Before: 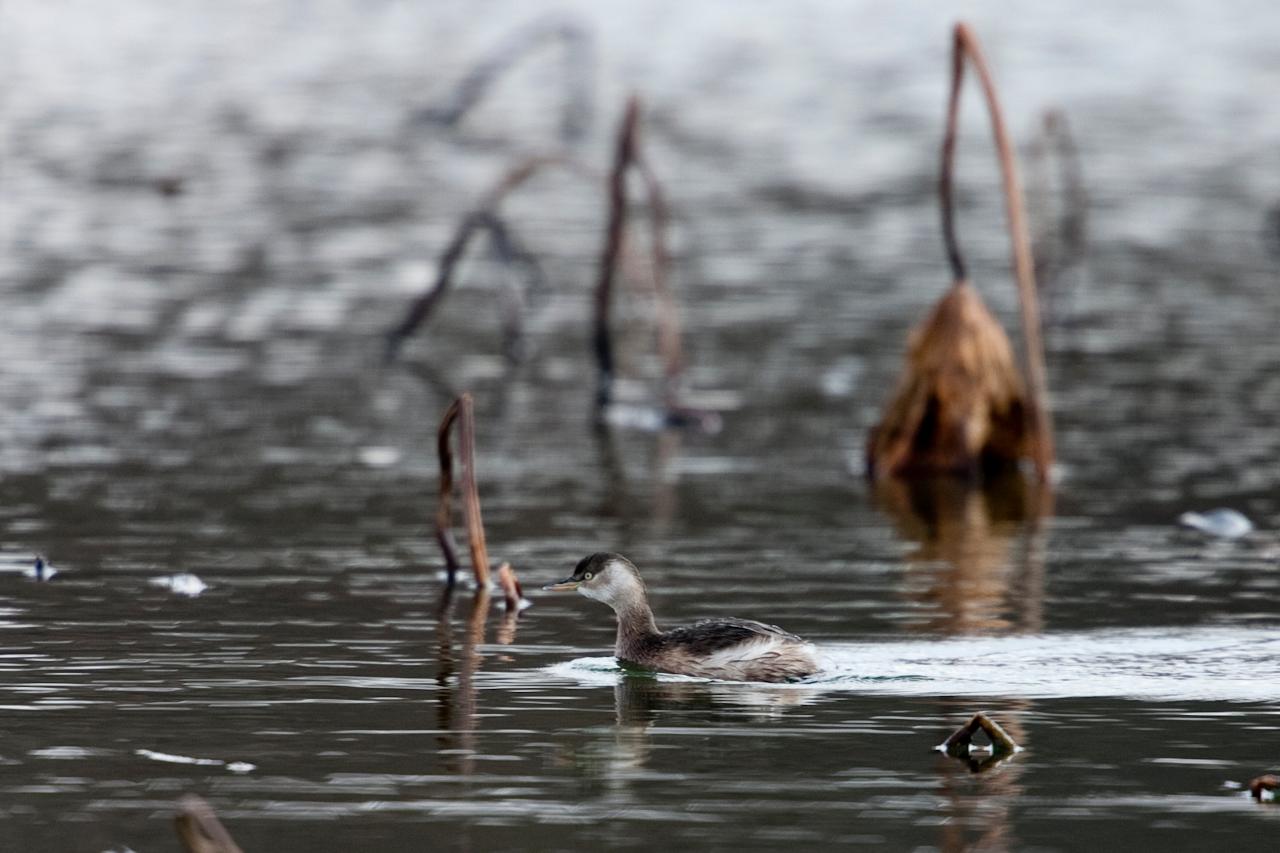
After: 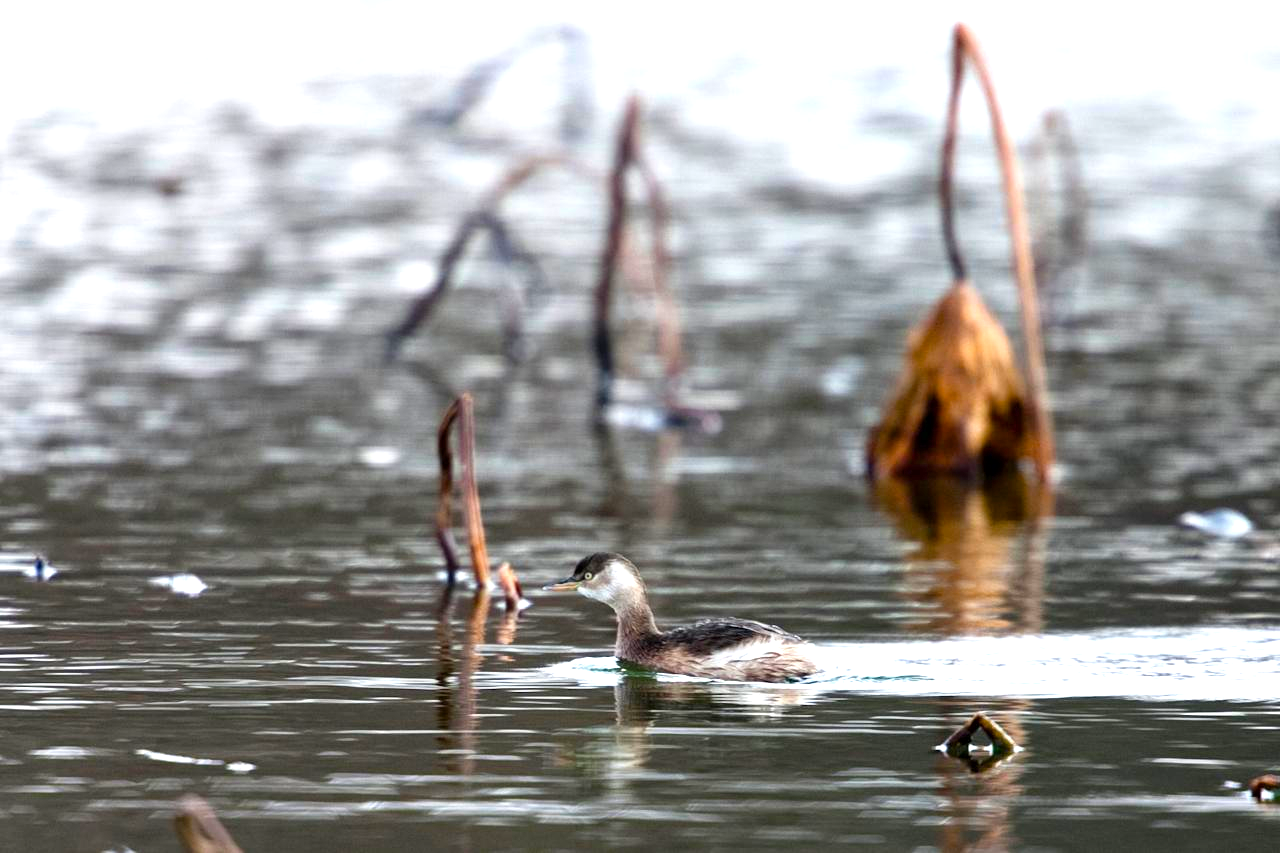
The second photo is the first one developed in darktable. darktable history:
color balance rgb: perceptual saturation grading › global saturation 30%, global vibrance 20%
exposure: exposure 1 EV, compensate highlight preservation false
